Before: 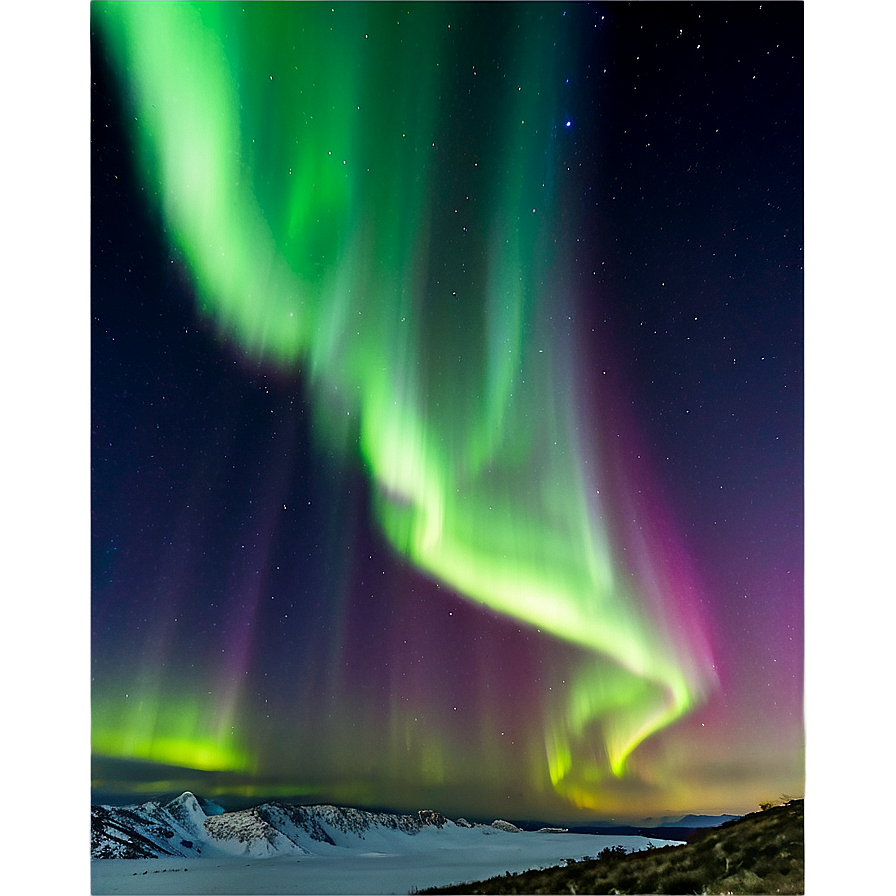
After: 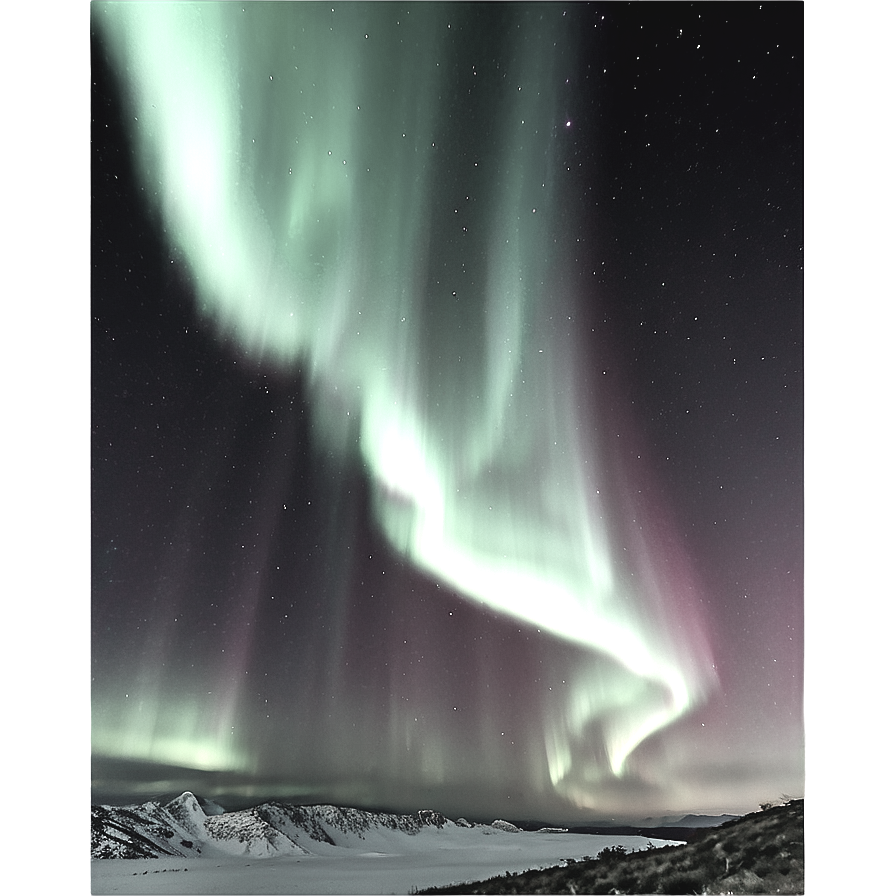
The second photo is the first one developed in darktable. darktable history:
exposure: exposure 0.766 EV, compensate highlight preservation false
contrast brightness saturation: contrast -0.1, saturation -0.1
color contrast: green-magenta contrast 0.3, blue-yellow contrast 0.15
